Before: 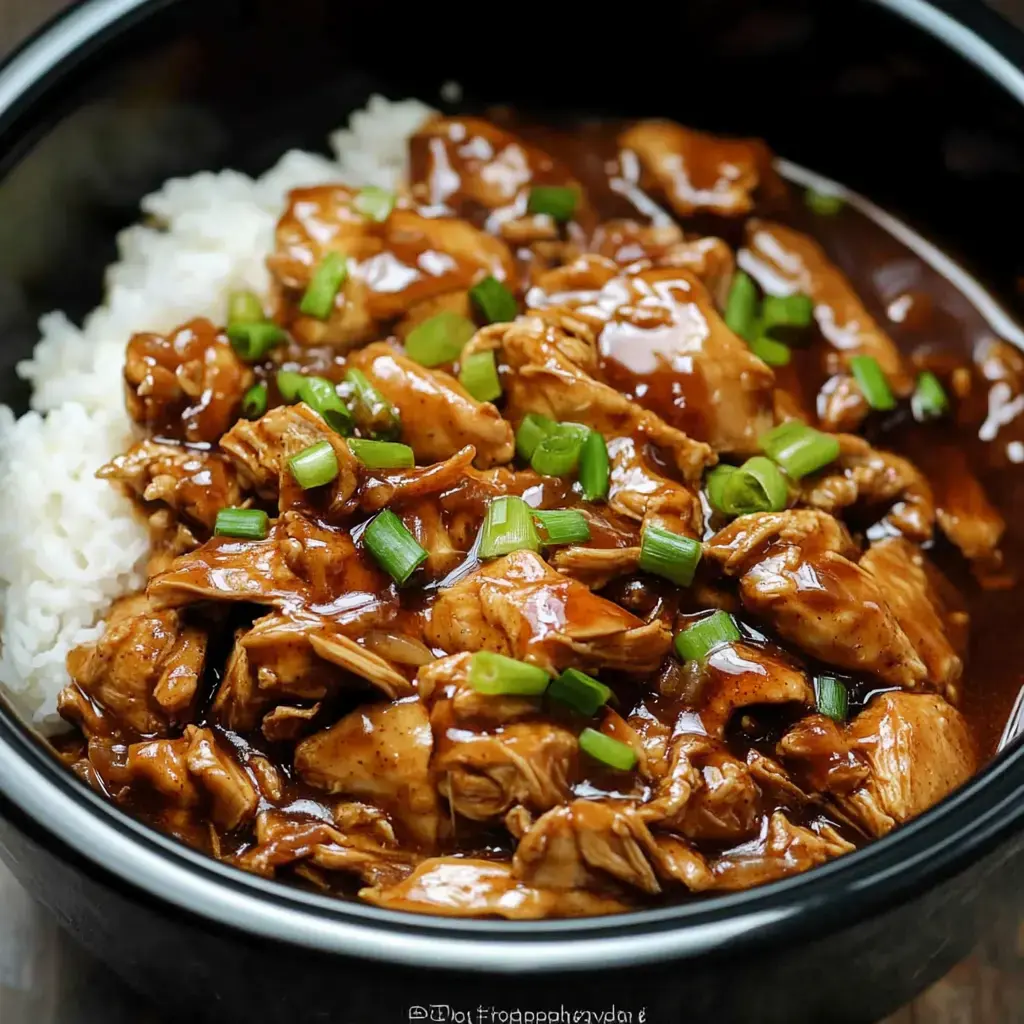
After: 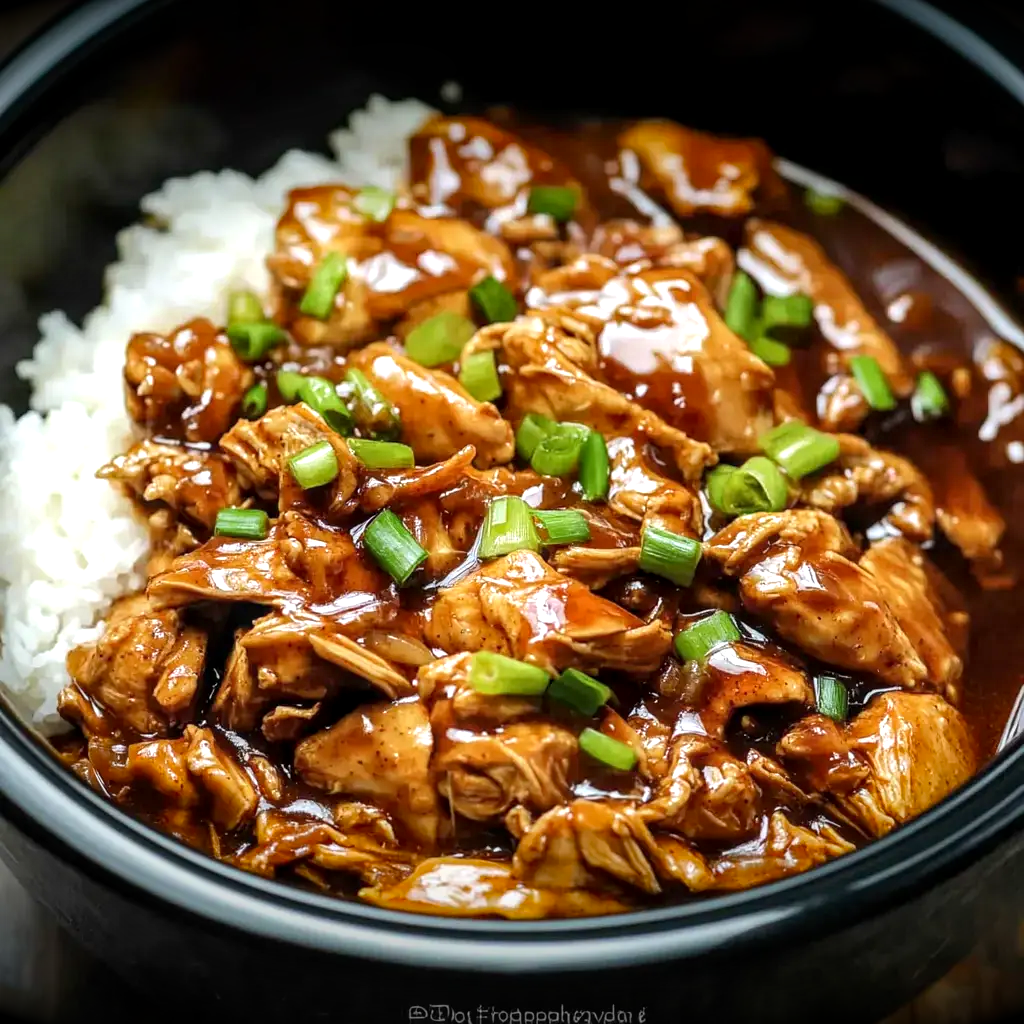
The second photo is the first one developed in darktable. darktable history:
exposure: black level correction 0.001, exposure 0.5 EV, compensate exposure bias true, compensate highlight preservation false
vignetting: fall-off start 98.29%, fall-off radius 100%, brightness -1, saturation 0.5, width/height ratio 1.428
local contrast: on, module defaults
